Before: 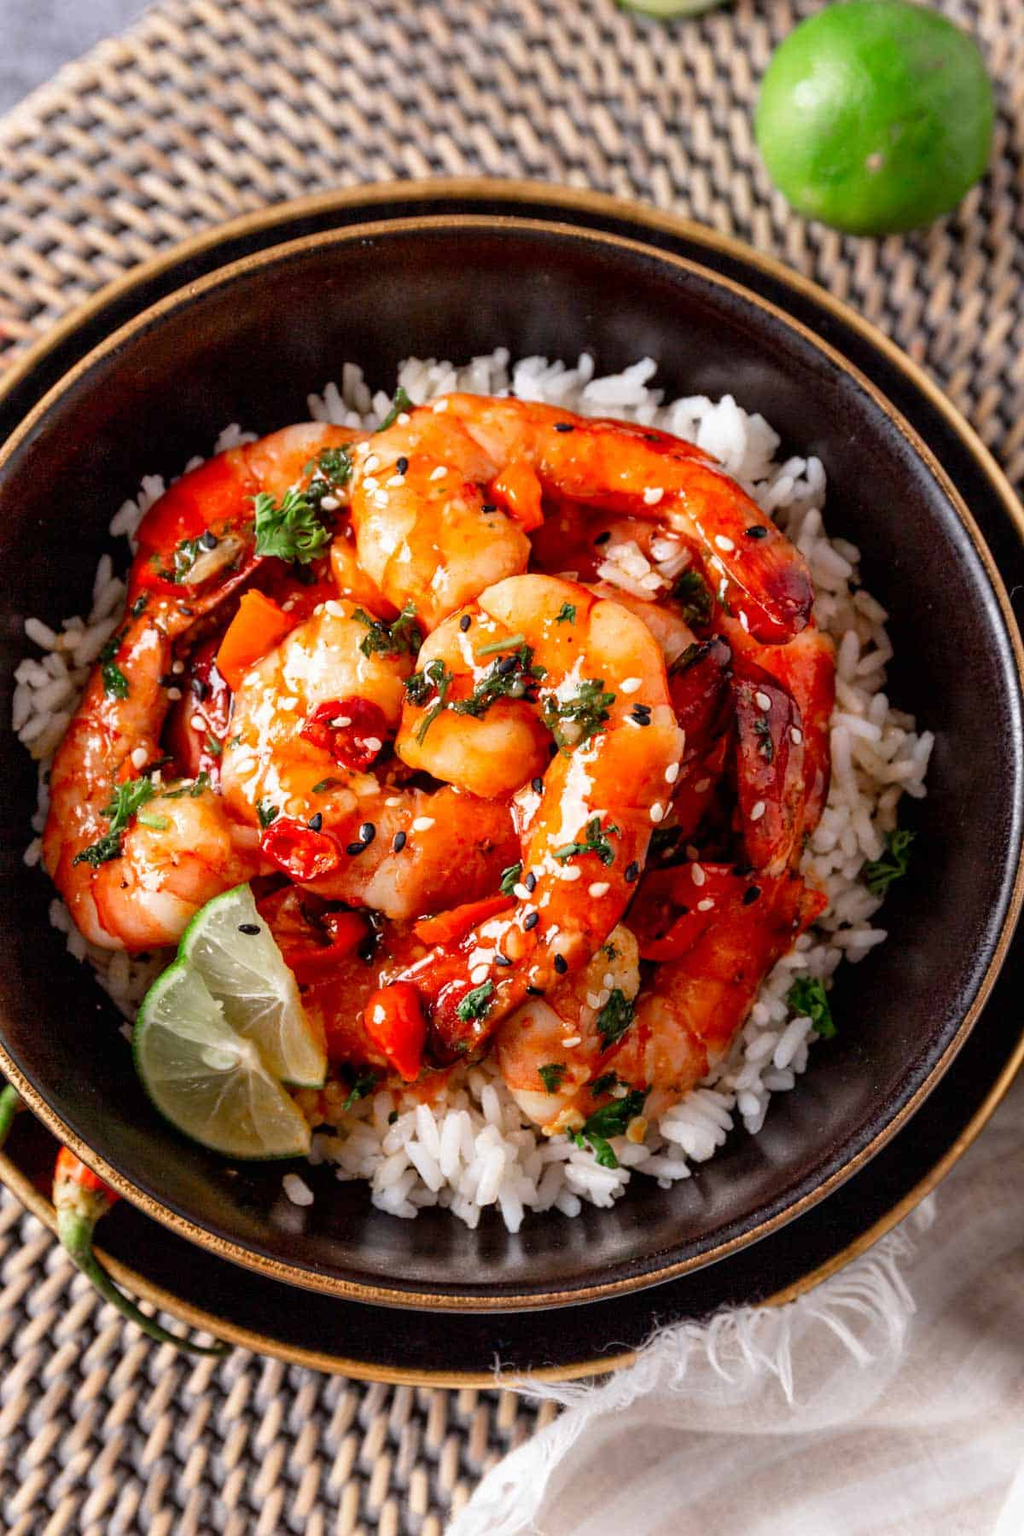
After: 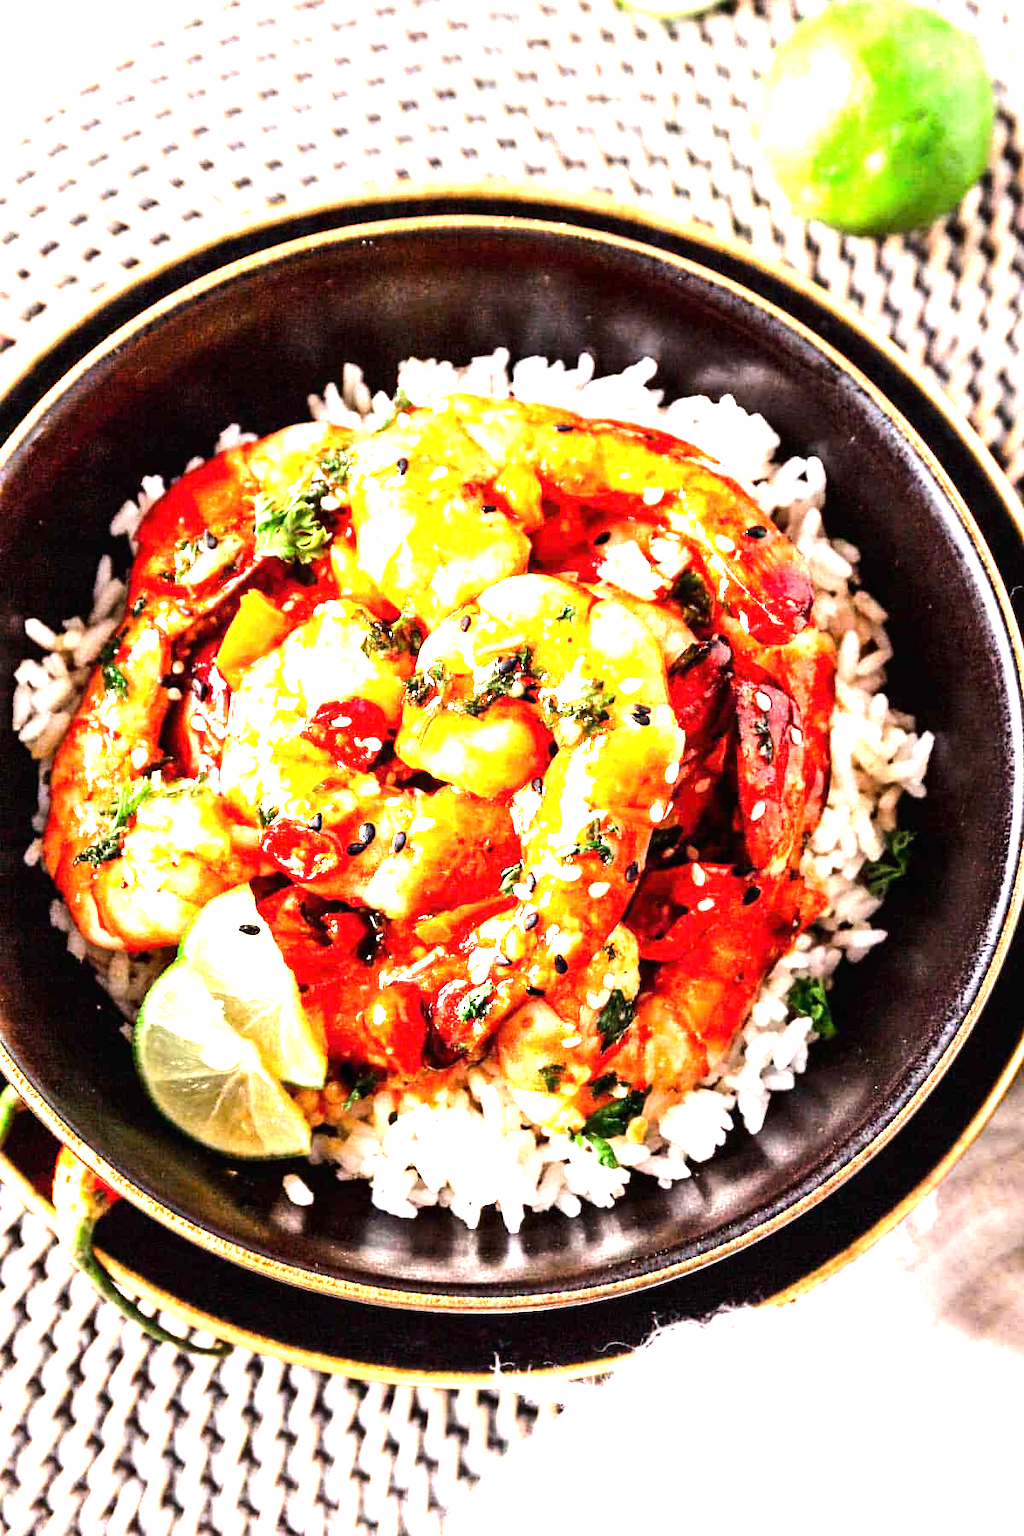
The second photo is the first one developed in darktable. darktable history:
exposure: black level correction 0, exposure 1.692 EV, compensate exposure bias true, compensate highlight preservation false
tone equalizer: -8 EV -1.1 EV, -7 EV -1.05 EV, -6 EV -0.845 EV, -5 EV -0.553 EV, -3 EV 0.596 EV, -2 EV 0.847 EV, -1 EV 0.992 EV, +0 EV 1.08 EV, edges refinement/feathering 500, mask exposure compensation -1.57 EV, preserve details no
